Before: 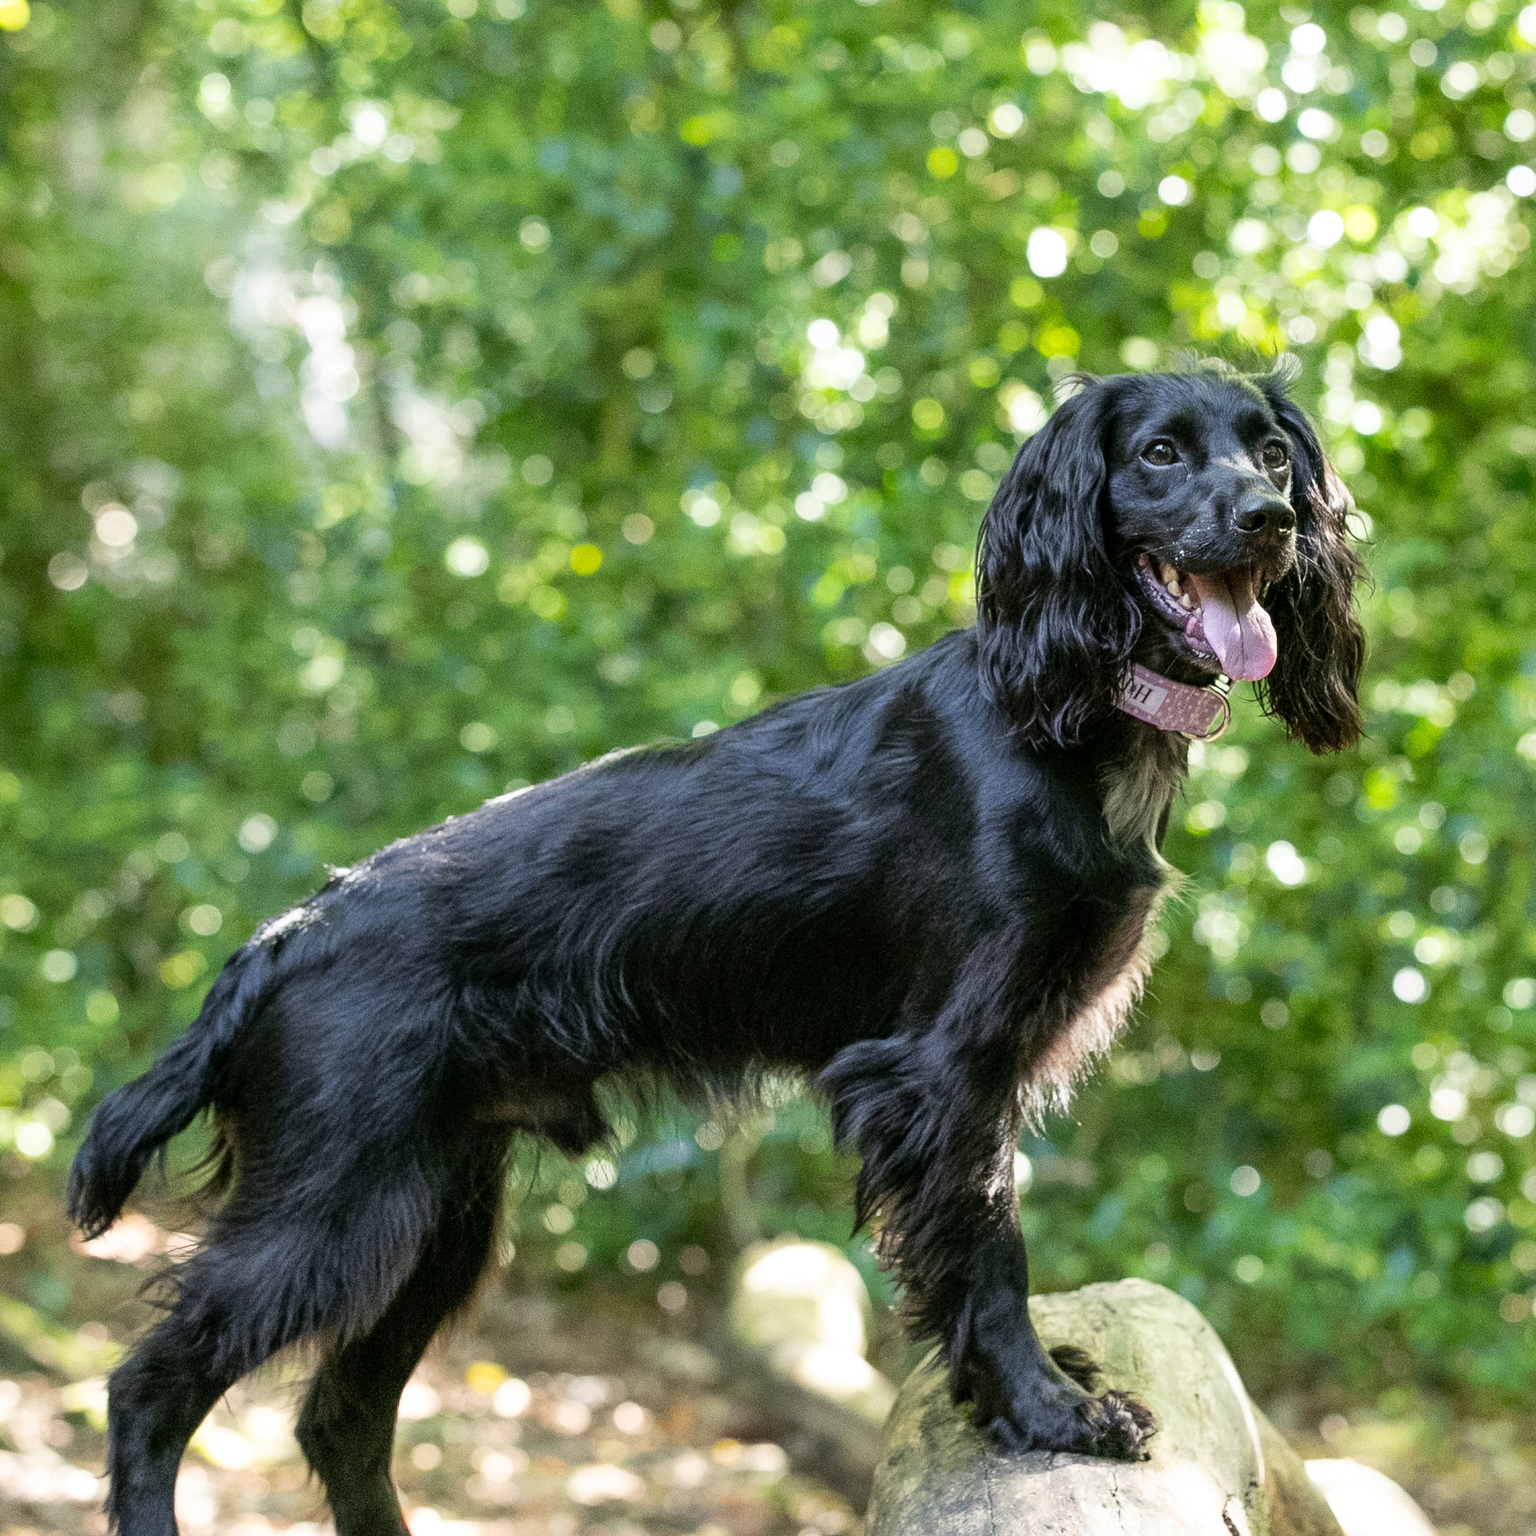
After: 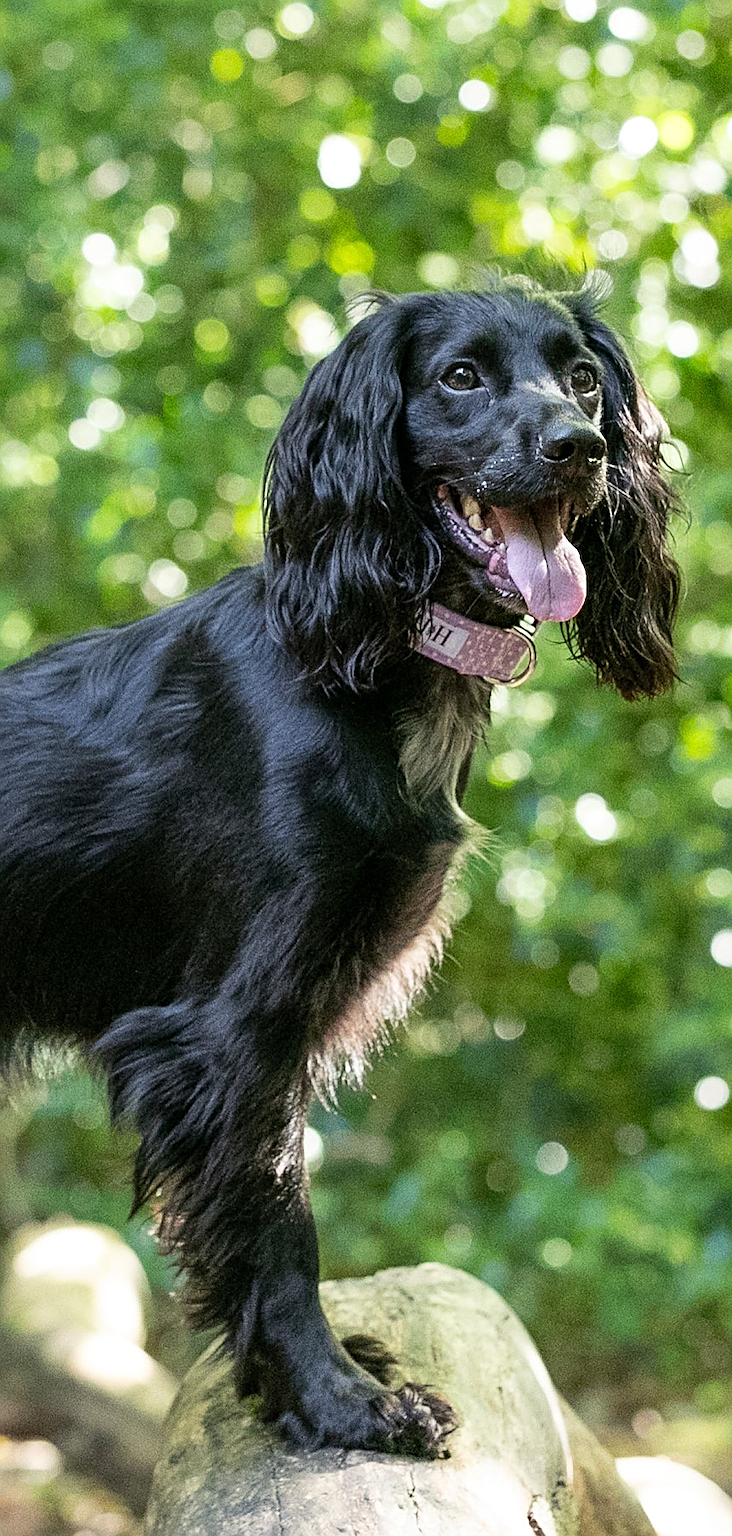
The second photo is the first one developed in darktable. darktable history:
sharpen: on, module defaults
crop: left 47.628%, top 6.643%, right 7.874%
